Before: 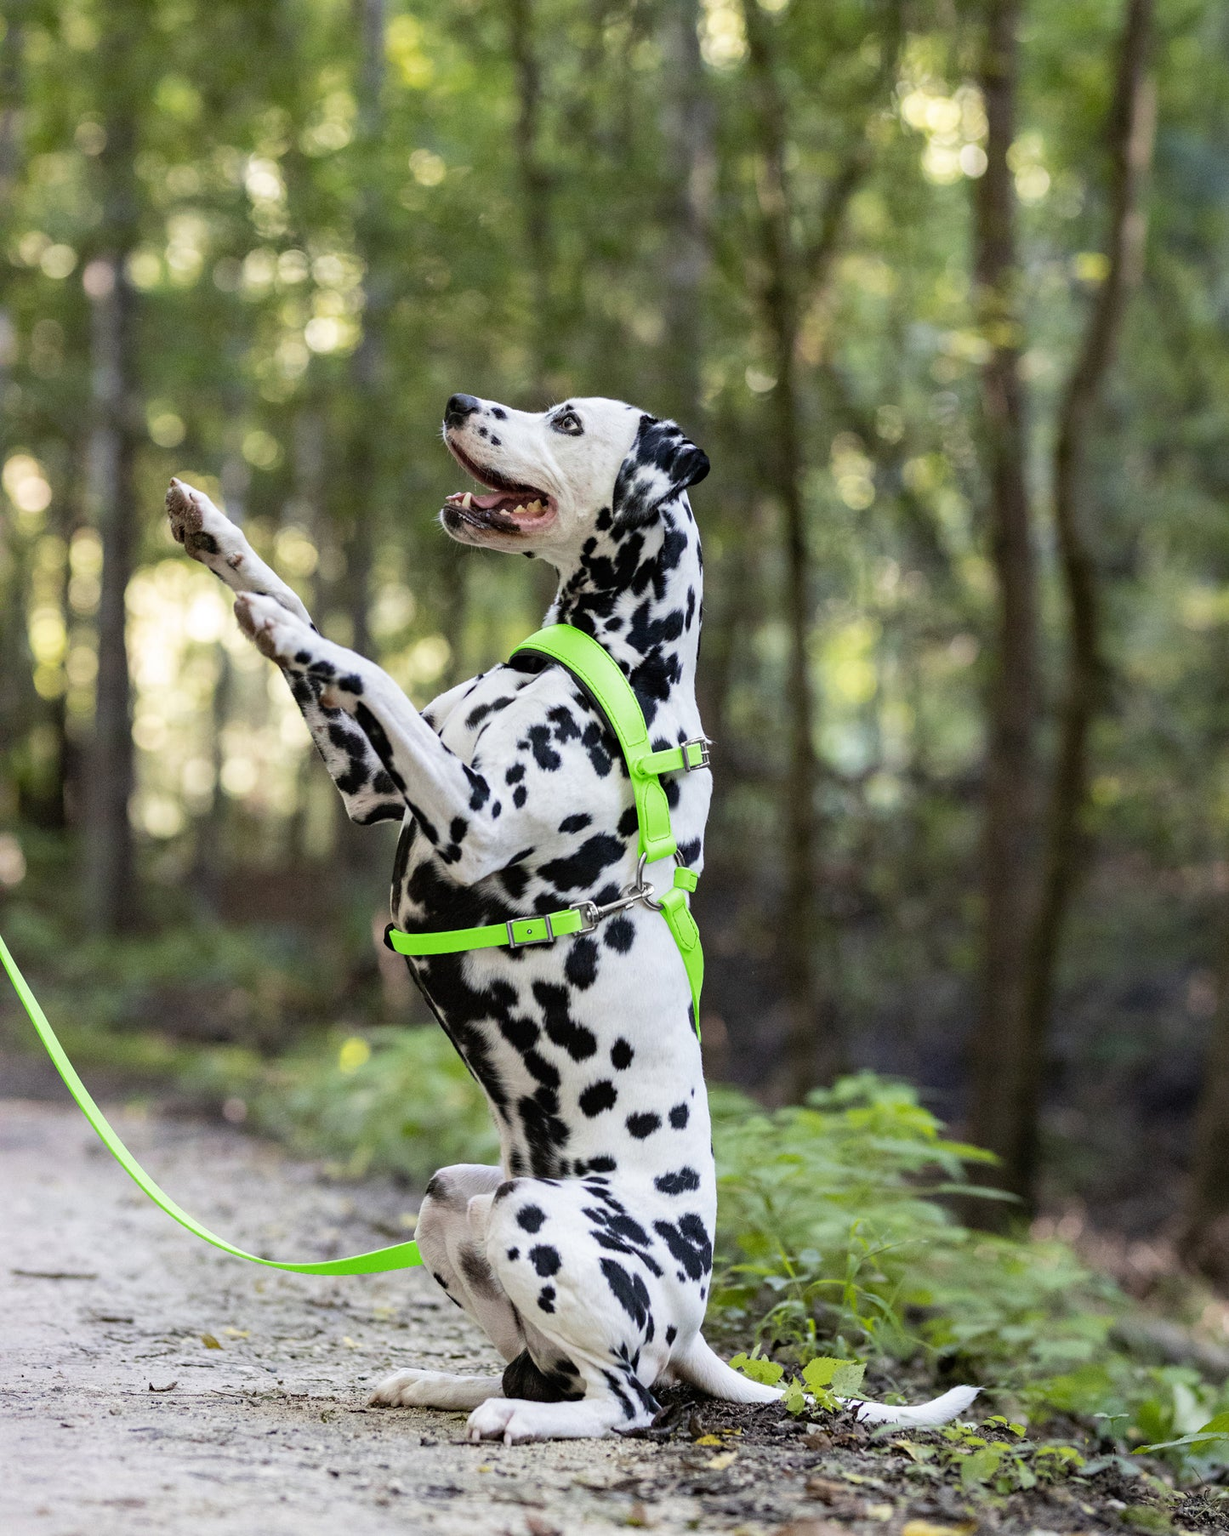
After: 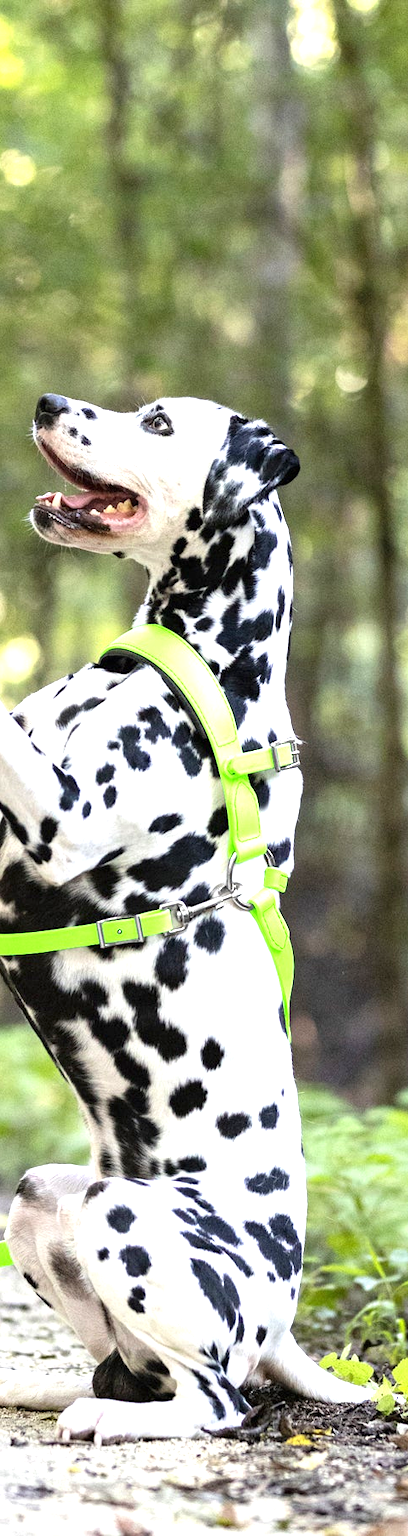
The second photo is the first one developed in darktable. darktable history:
crop: left 33.36%, right 33.36%
exposure: black level correction 0, exposure 1.1 EV, compensate highlight preservation false
